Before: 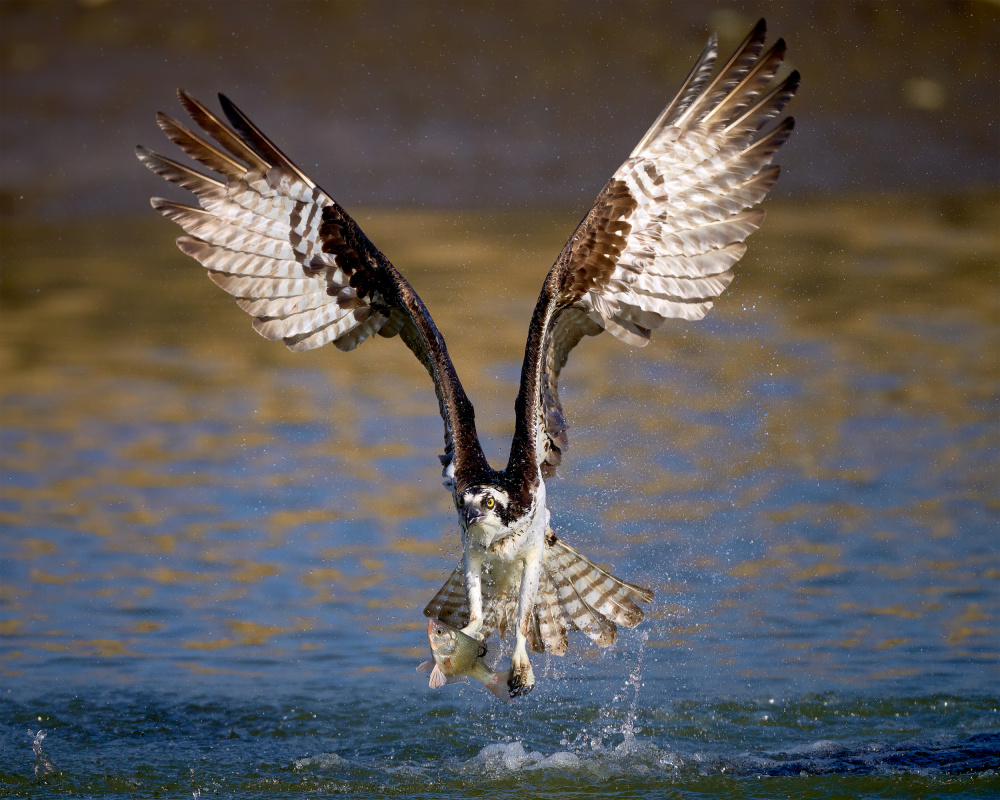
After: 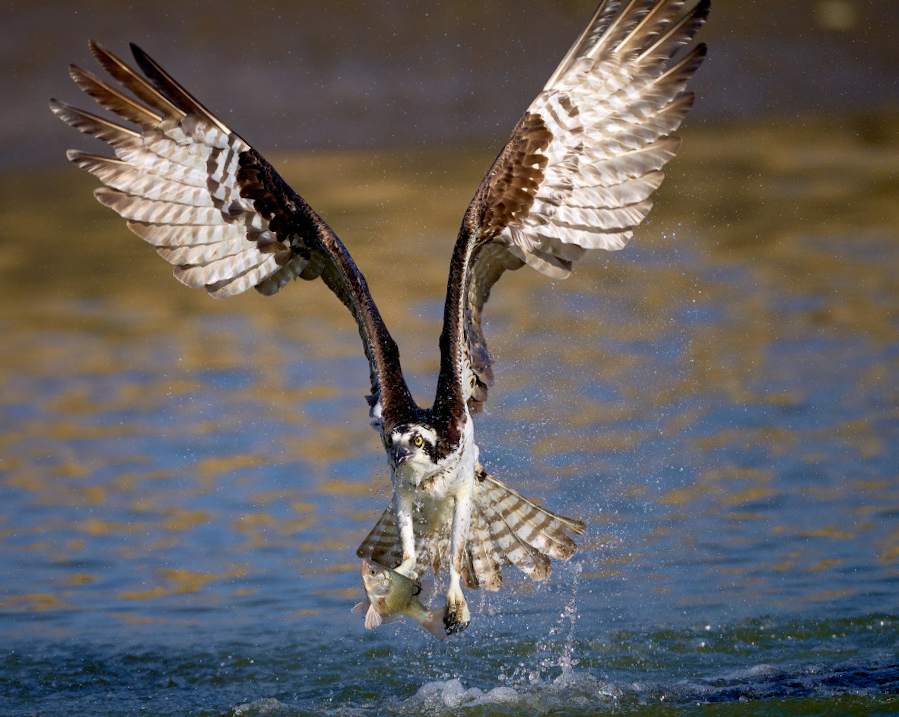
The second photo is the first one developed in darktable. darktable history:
crop and rotate: angle 2.37°, left 5.463%, top 5.709%
